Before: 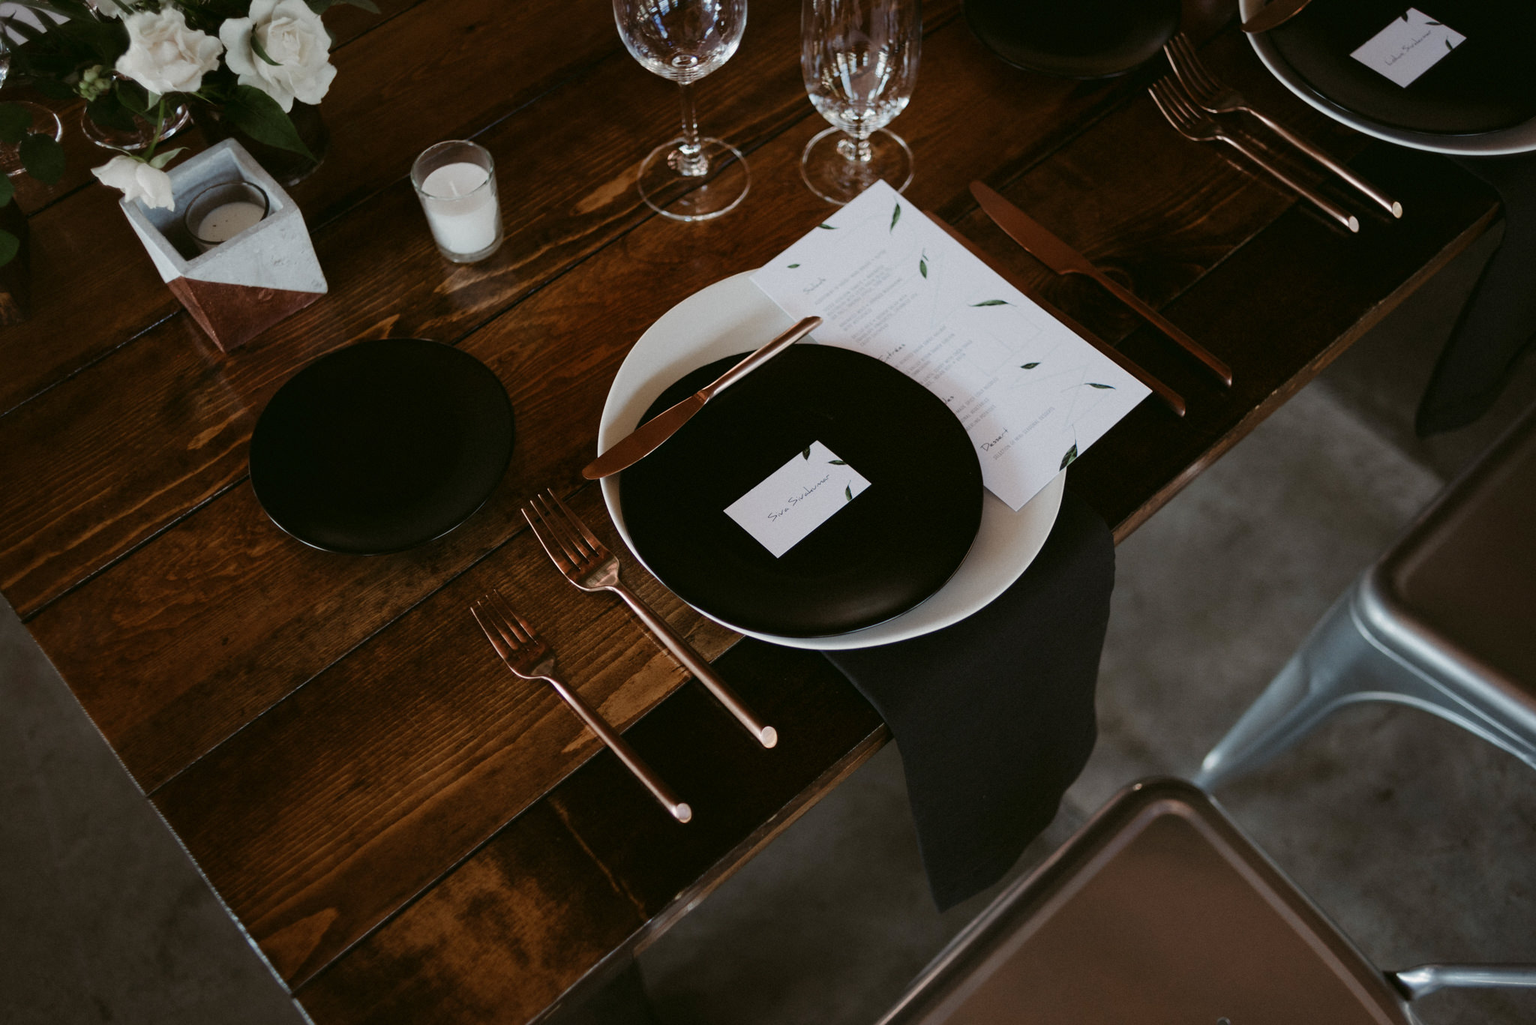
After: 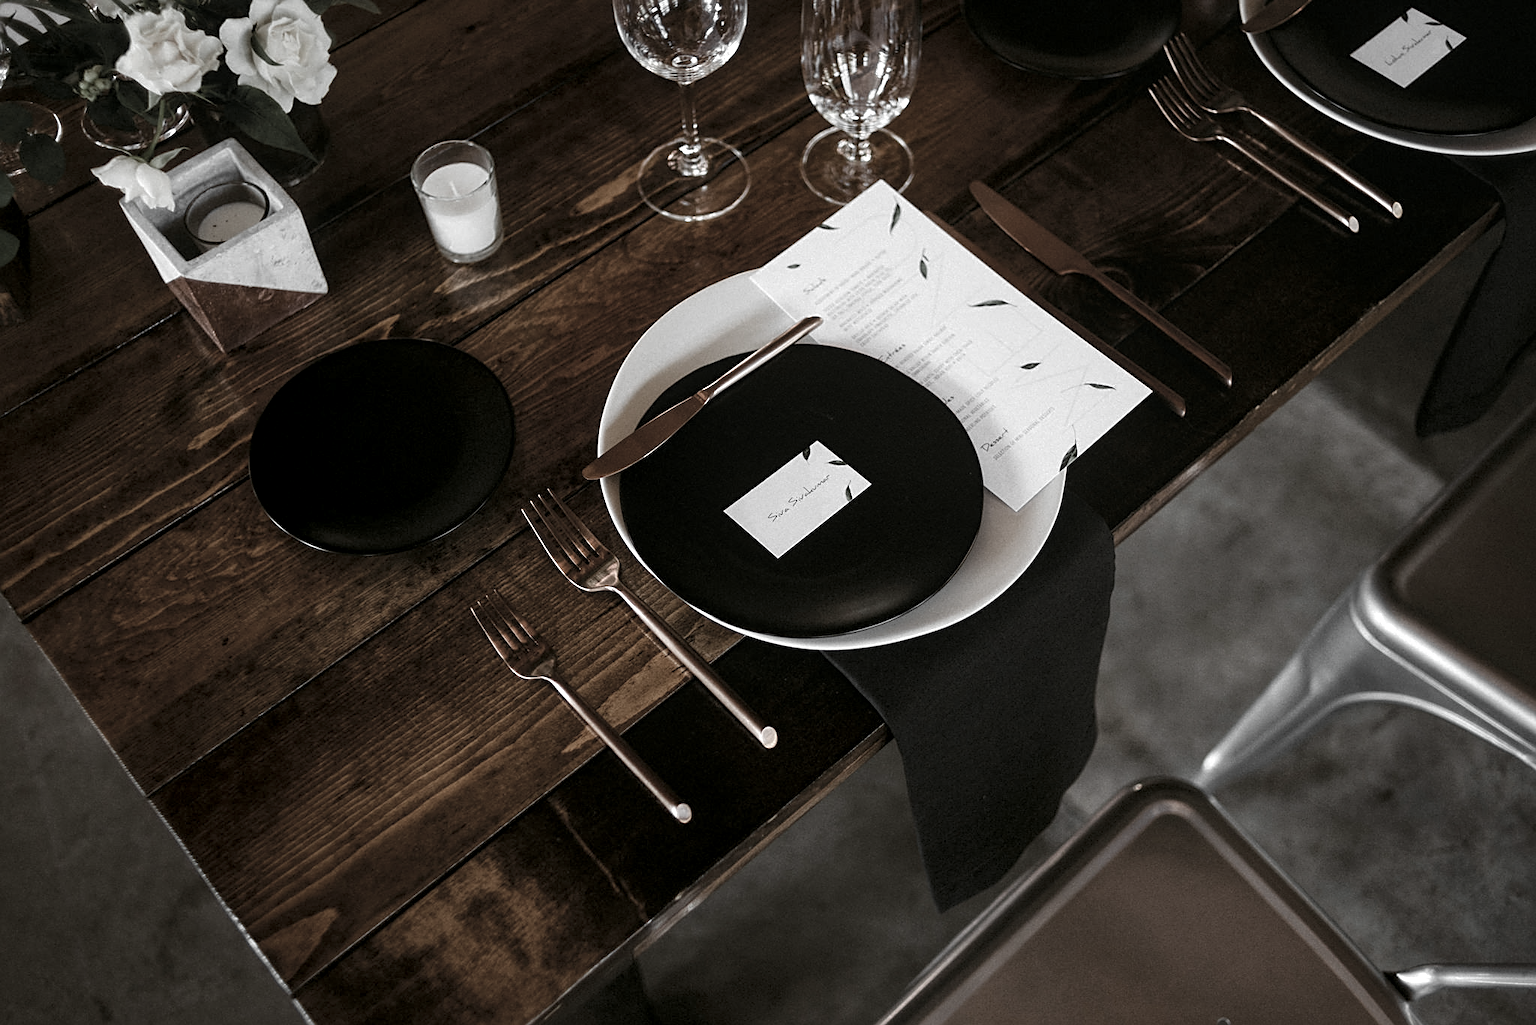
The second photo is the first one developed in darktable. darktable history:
color zones: curves: ch0 [(0, 0.613) (0.01, 0.613) (0.245, 0.448) (0.498, 0.529) (0.642, 0.665) (0.879, 0.777) (0.99, 0.613)]; ch1 [(0, 0.035) (0.121, 0.189) (0.259, 0.197) (0.415, 0.061) (0.589, 0.022) (0.732, 0.022) (0.857, 0.026) (0.991, 0.053)]
color balance rgb: perceptual saturation grading › global saturation 0.242%, perceptual brilliance grading › global brilliance 10.636%, global vibrance 24.528%
local contrast: highlights 96%, shadows 89%, detail 160%, midtone range 0.2
sharpen: on, module defaults
